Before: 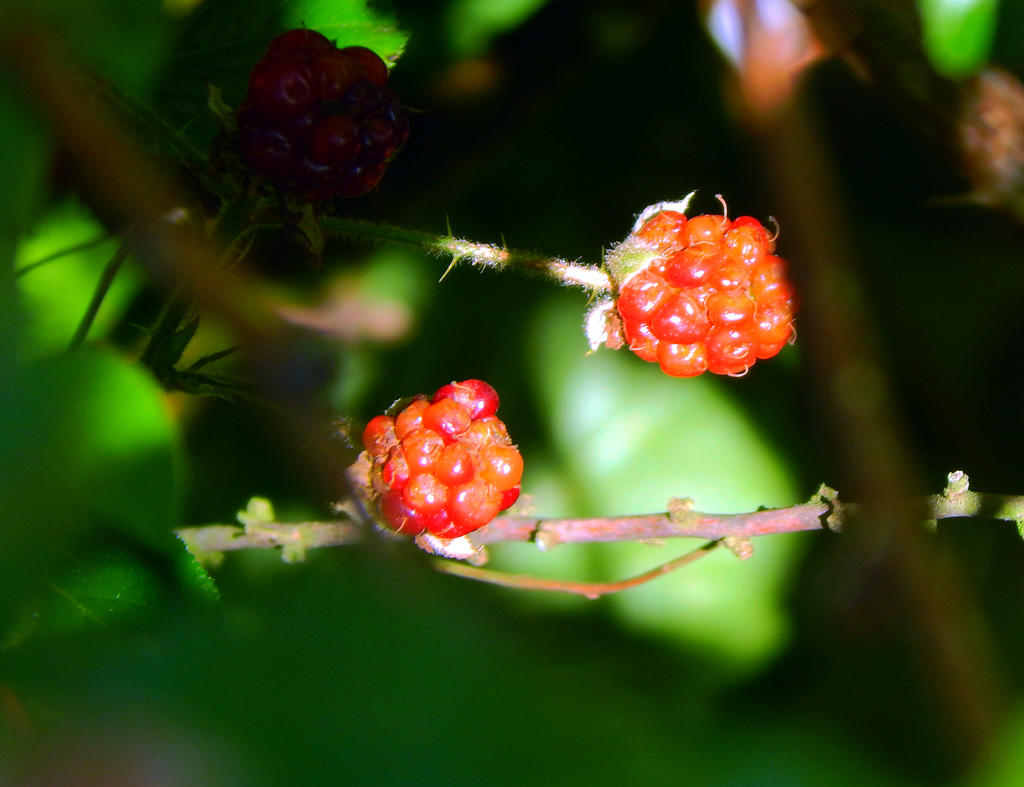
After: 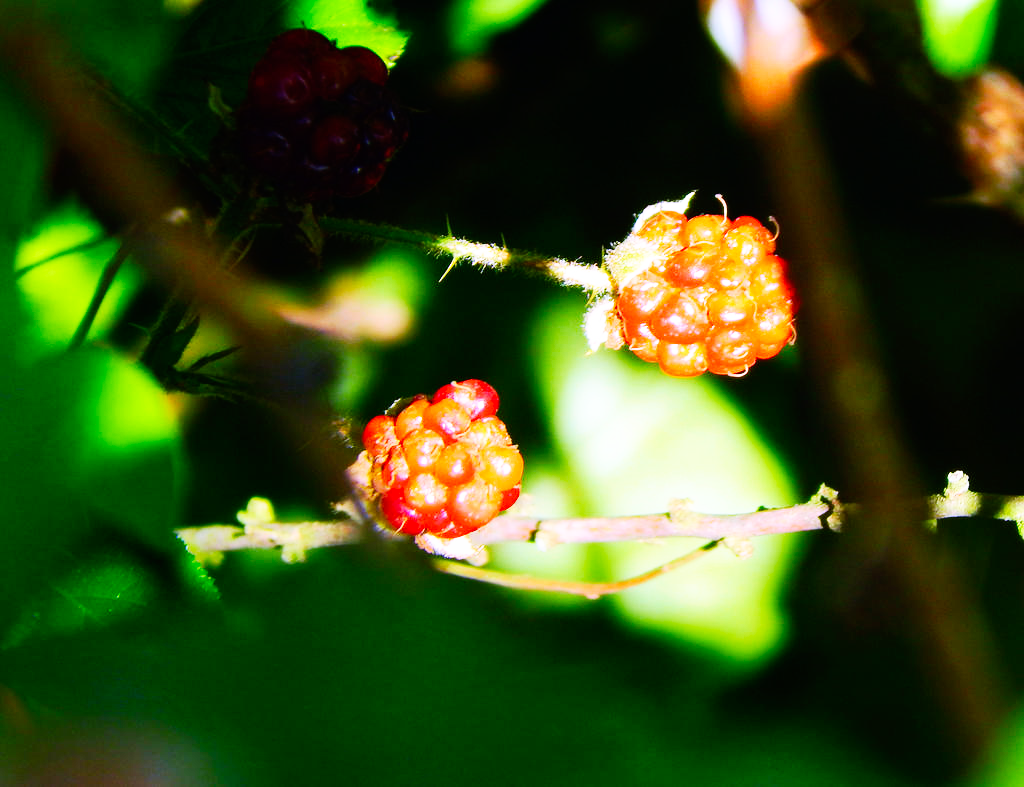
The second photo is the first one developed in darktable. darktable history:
graduated density: rotation -180°, offset 27.42
base curve: curves: ch0 [(0, 0) (0.007, 0.004) (0.027, 0.03) (0.046, 0.07) (0.207, 0.54) (0.442, 0.872) (0.673, 0.972) (1, 1)], preserve colors none
